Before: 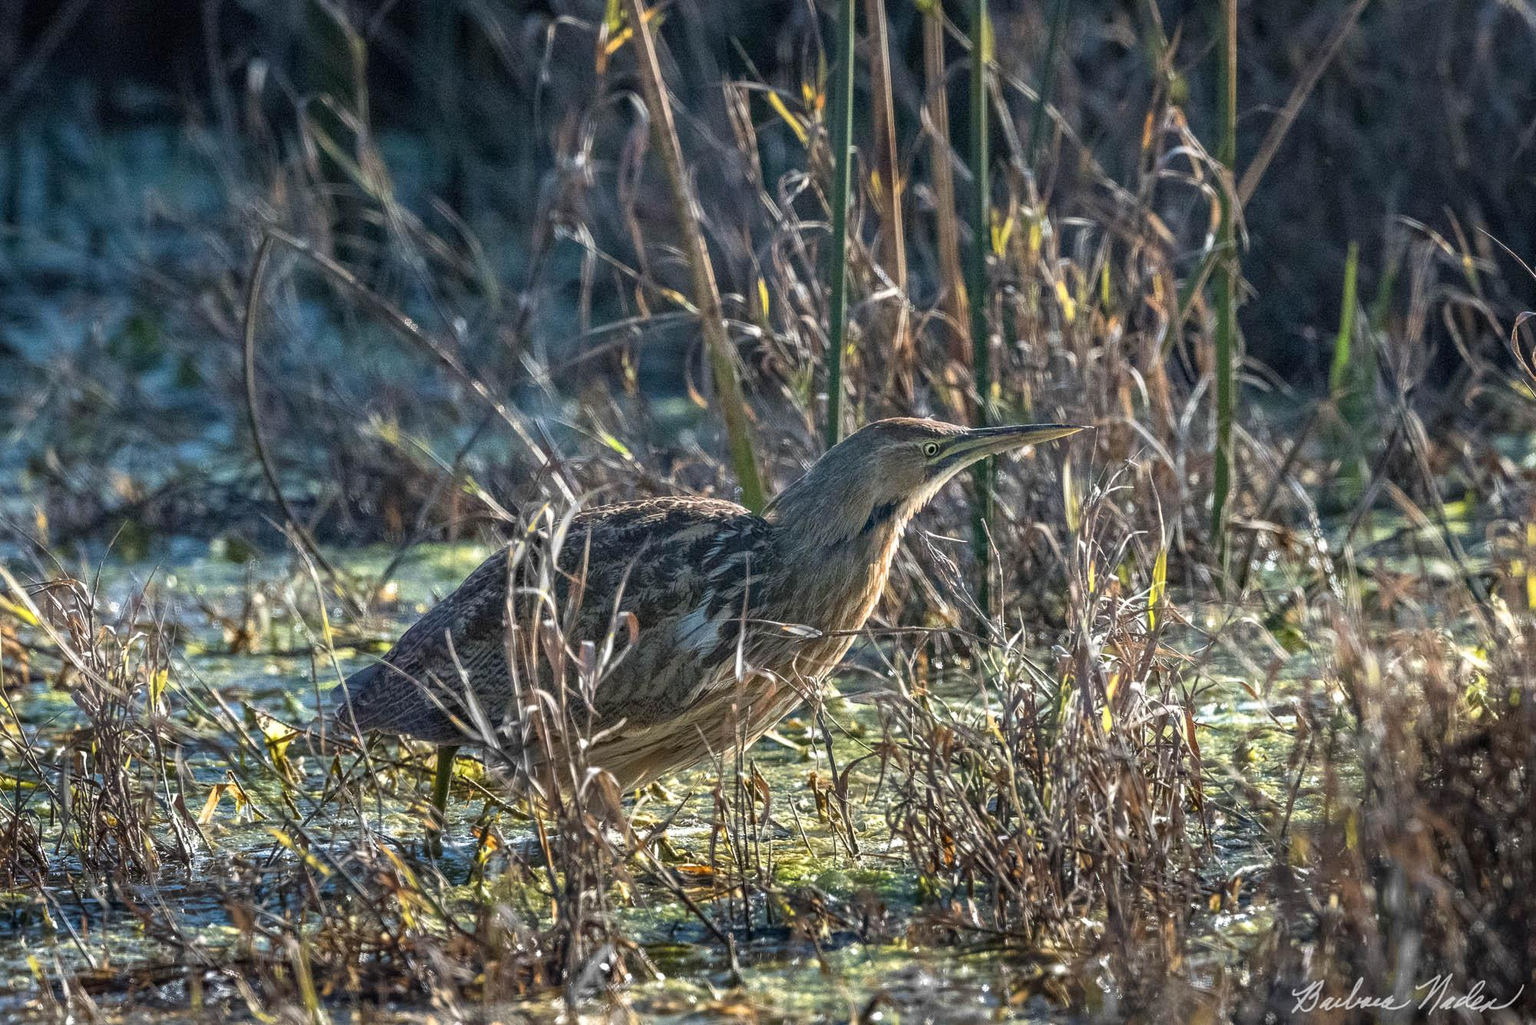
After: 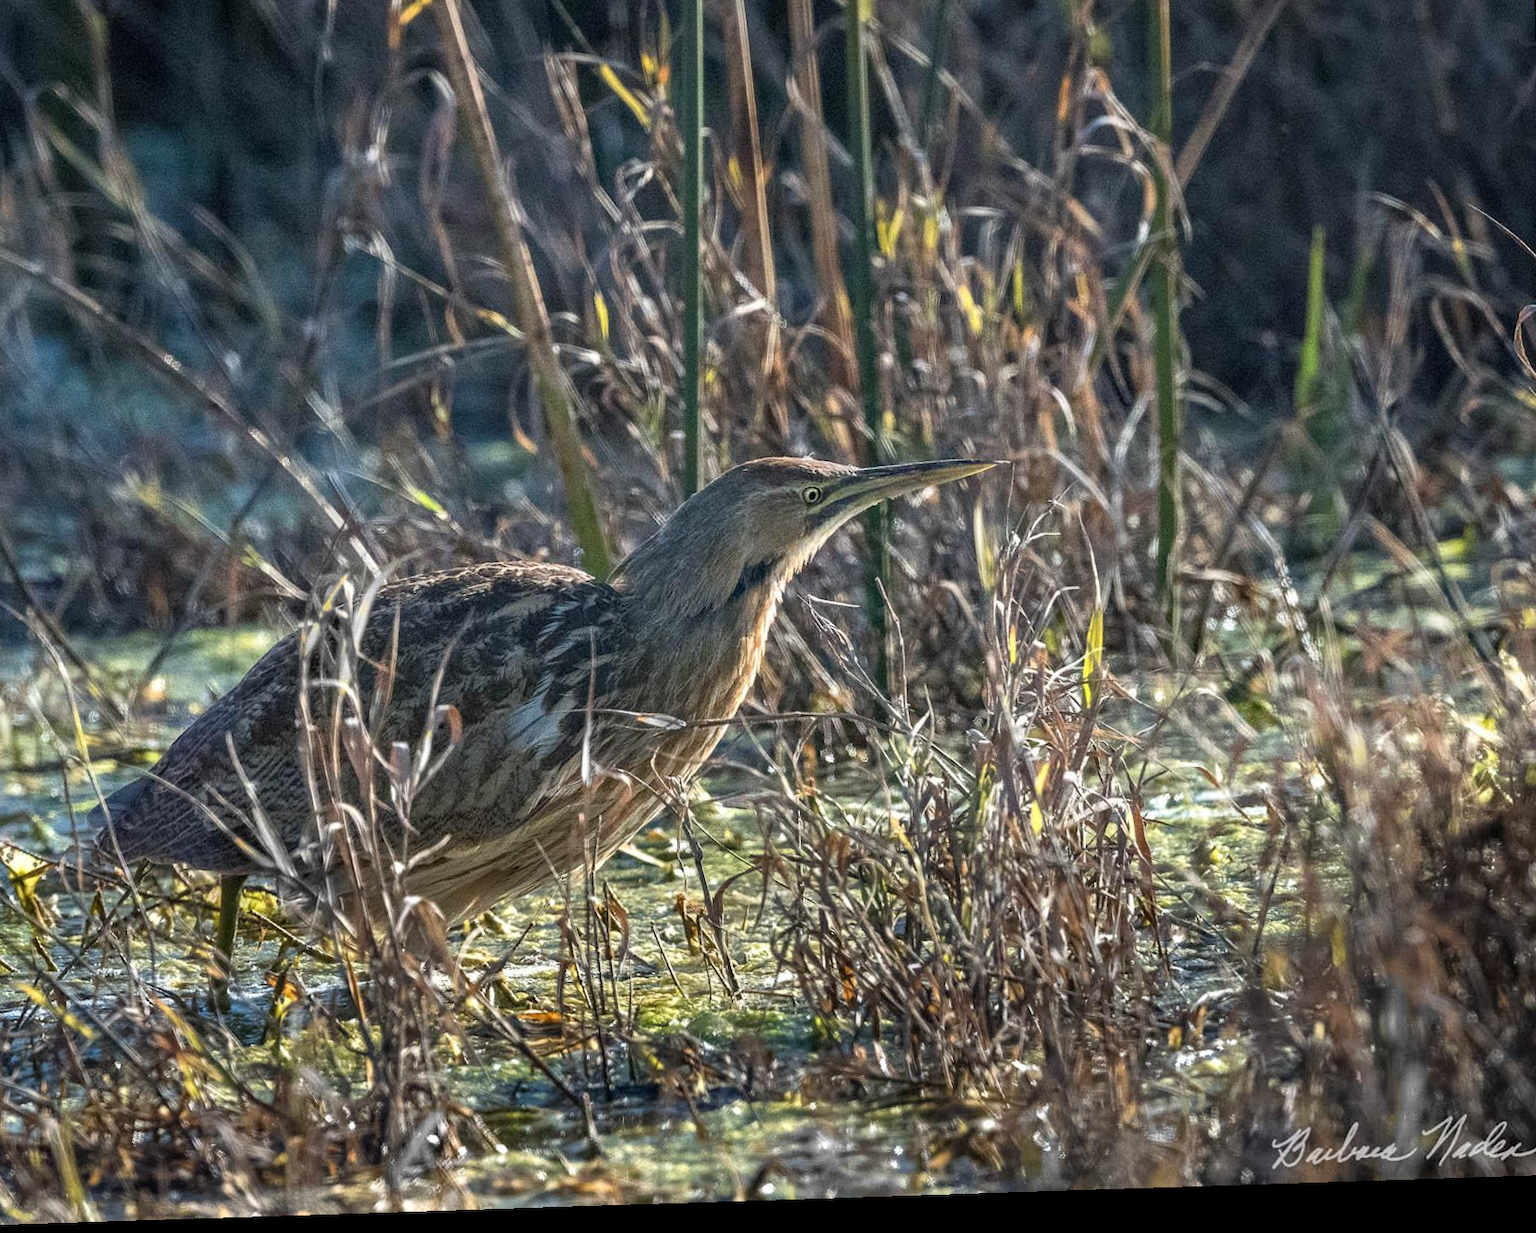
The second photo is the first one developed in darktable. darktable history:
rotate and perspective: rotation -1.77°, lens shift (horizontal) 0.004, automatic cropping off
crop and rotate: left 17.959%, top 5.771%, right 1.742%
